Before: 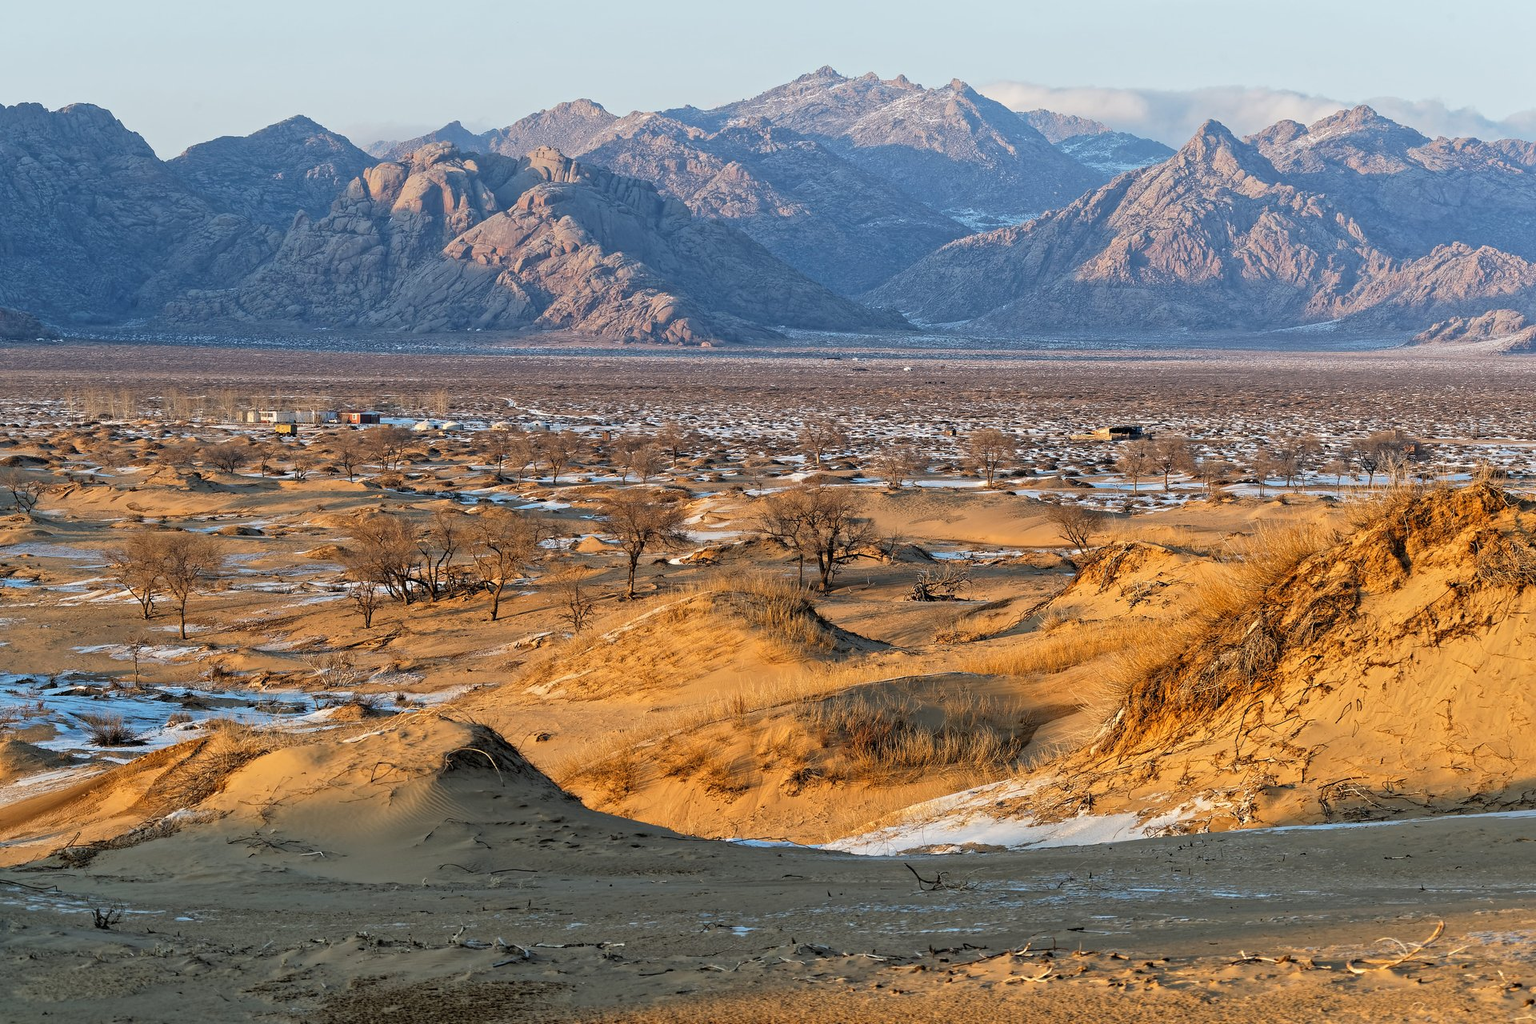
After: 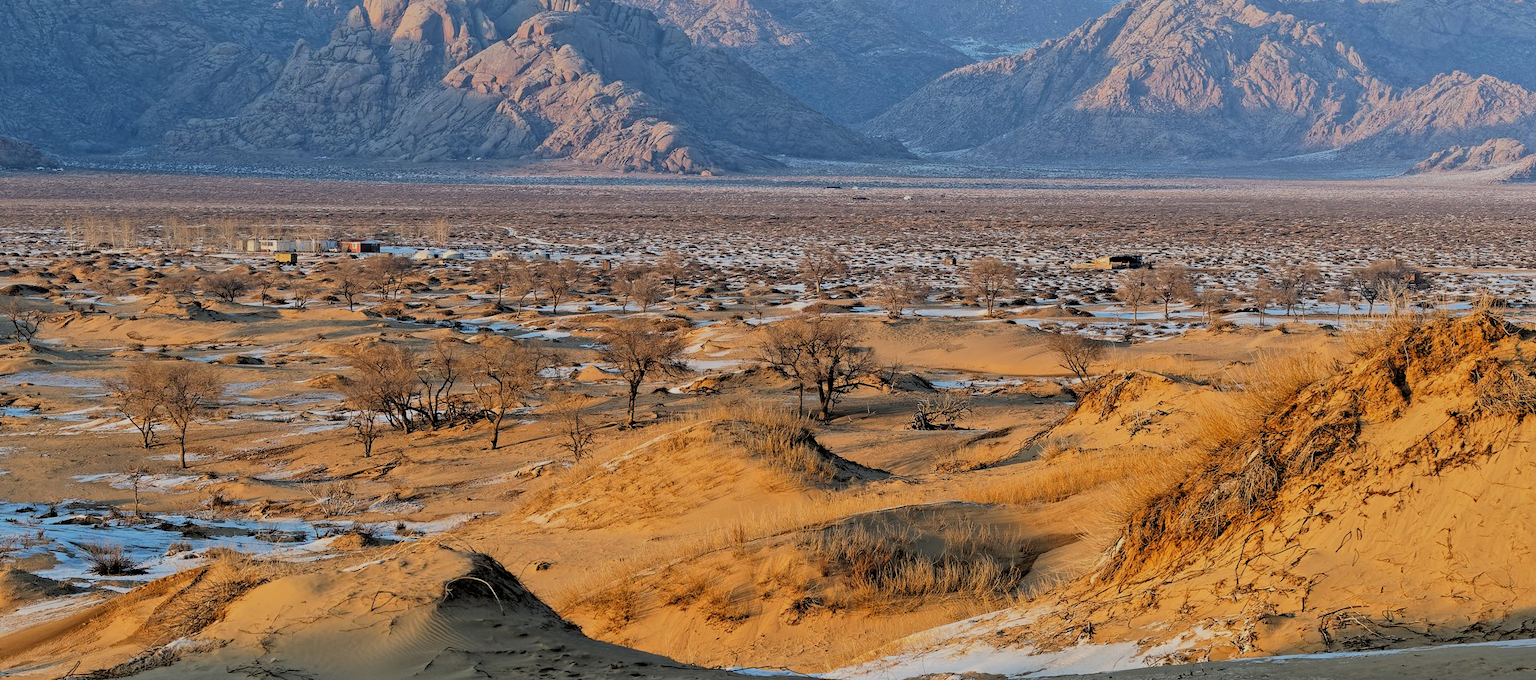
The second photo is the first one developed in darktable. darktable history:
crop: top 16.727%, bottom 16.727%
filmic rgb: black relative exposure -7.15 EV, white relative exposure 5.36 EV, hardness 3.02, color science v6 (2022)
